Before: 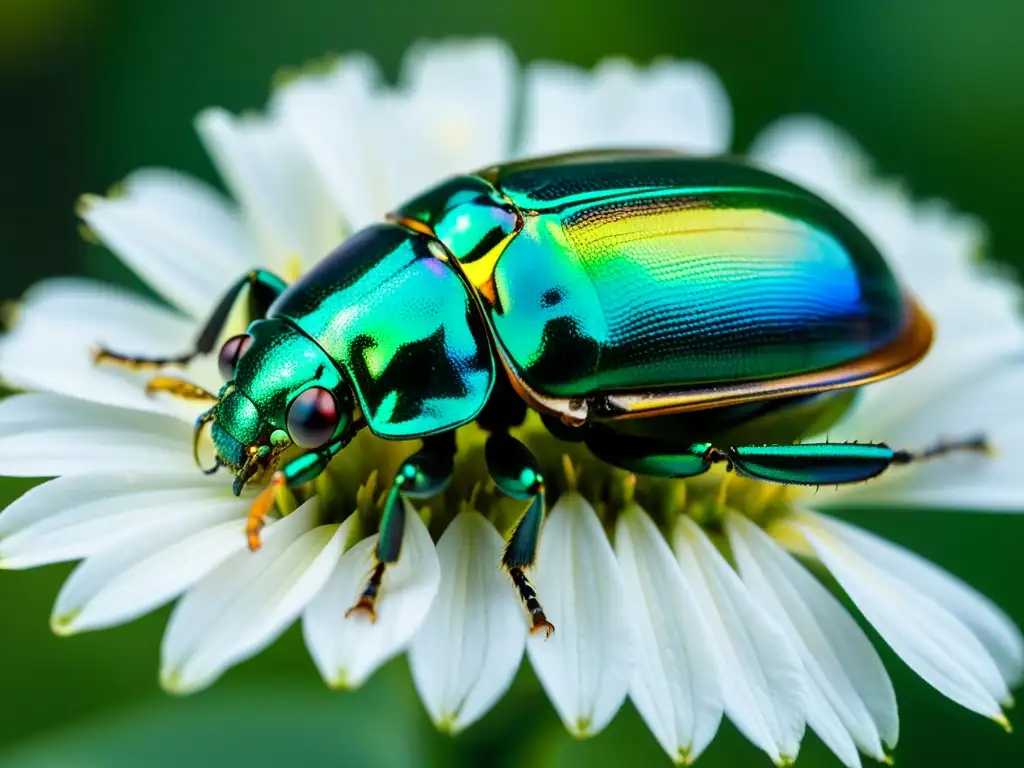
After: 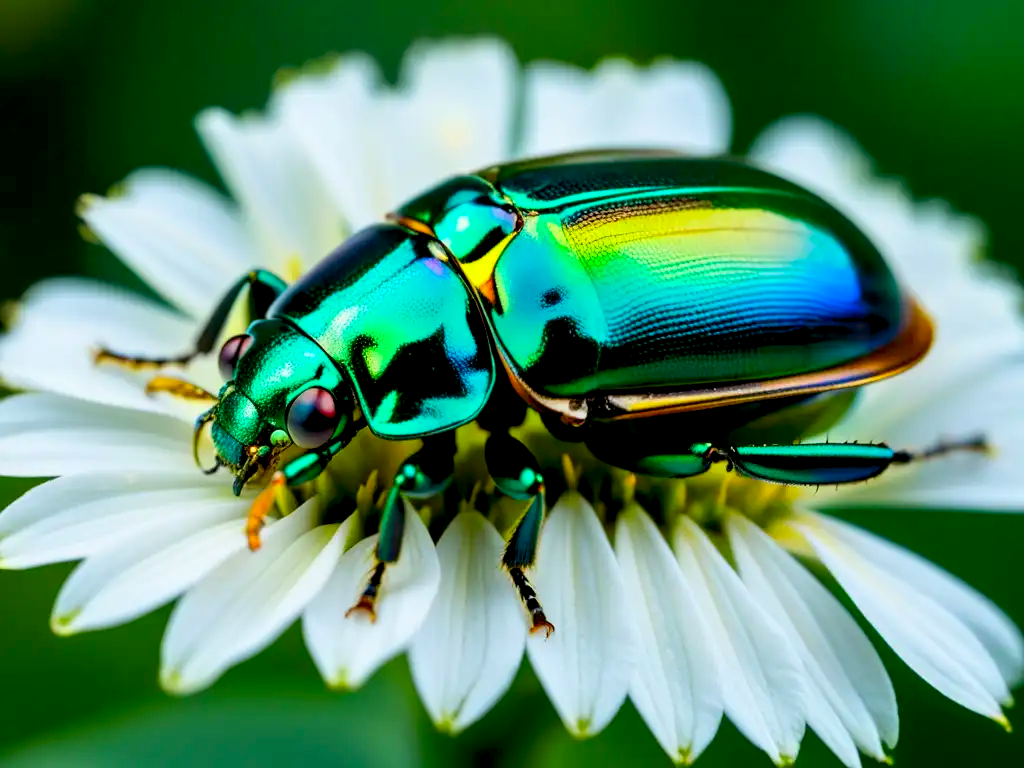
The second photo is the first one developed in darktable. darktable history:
color balance rgb: shadows lift › chroma 2.029%, shadows lift › hue 51.22°, global offset › luminance -0.9%, perceptual saturation grading › global saturation -0.065%
contrast brightness saturation: contrast 0.075, saturation 0.201
